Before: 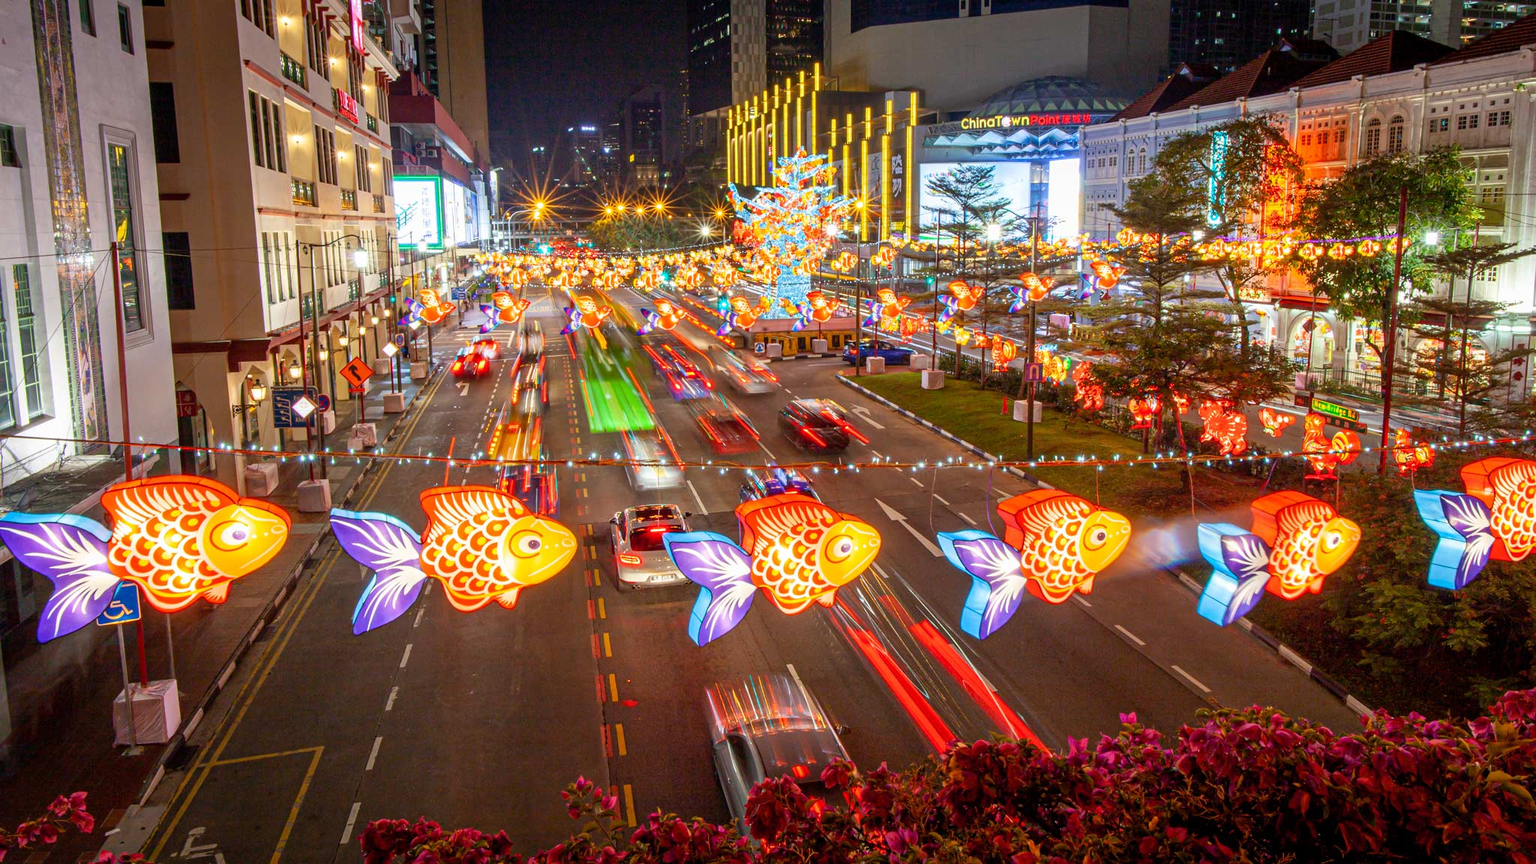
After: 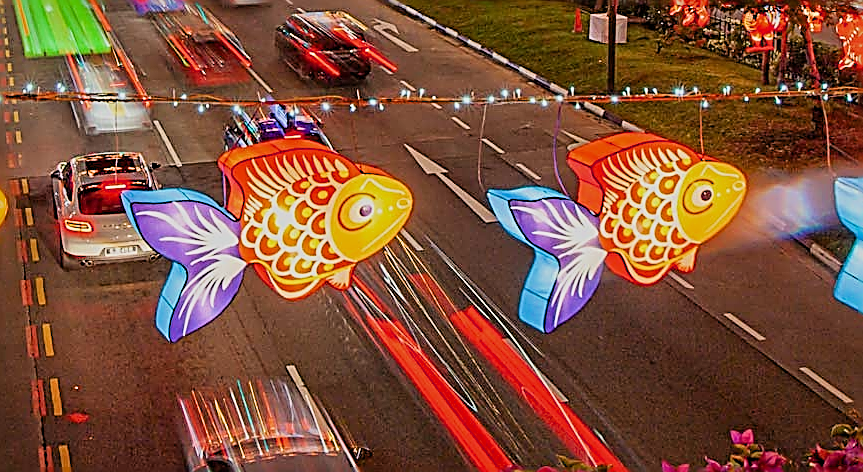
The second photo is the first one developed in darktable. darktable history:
filmic rgb: black relative exposure -7.65 EV, white relative exposure 4.56 EV, hardness 3.61, color science v6 (2022)
sharpen: amount 2
crop: left 37.221%, top 45.169%, right 20.63%, bottom 13.777%
